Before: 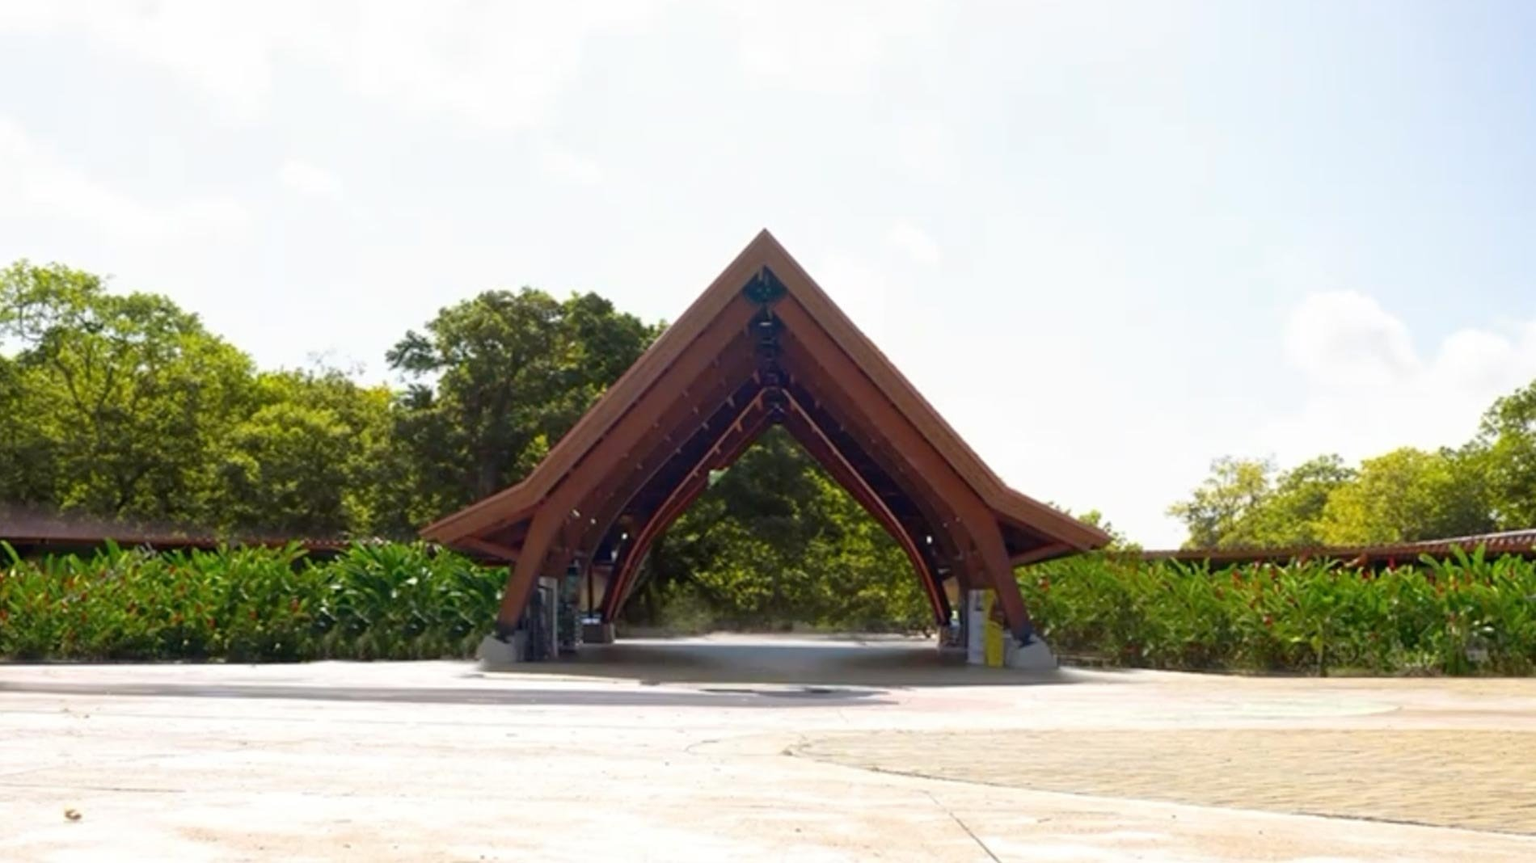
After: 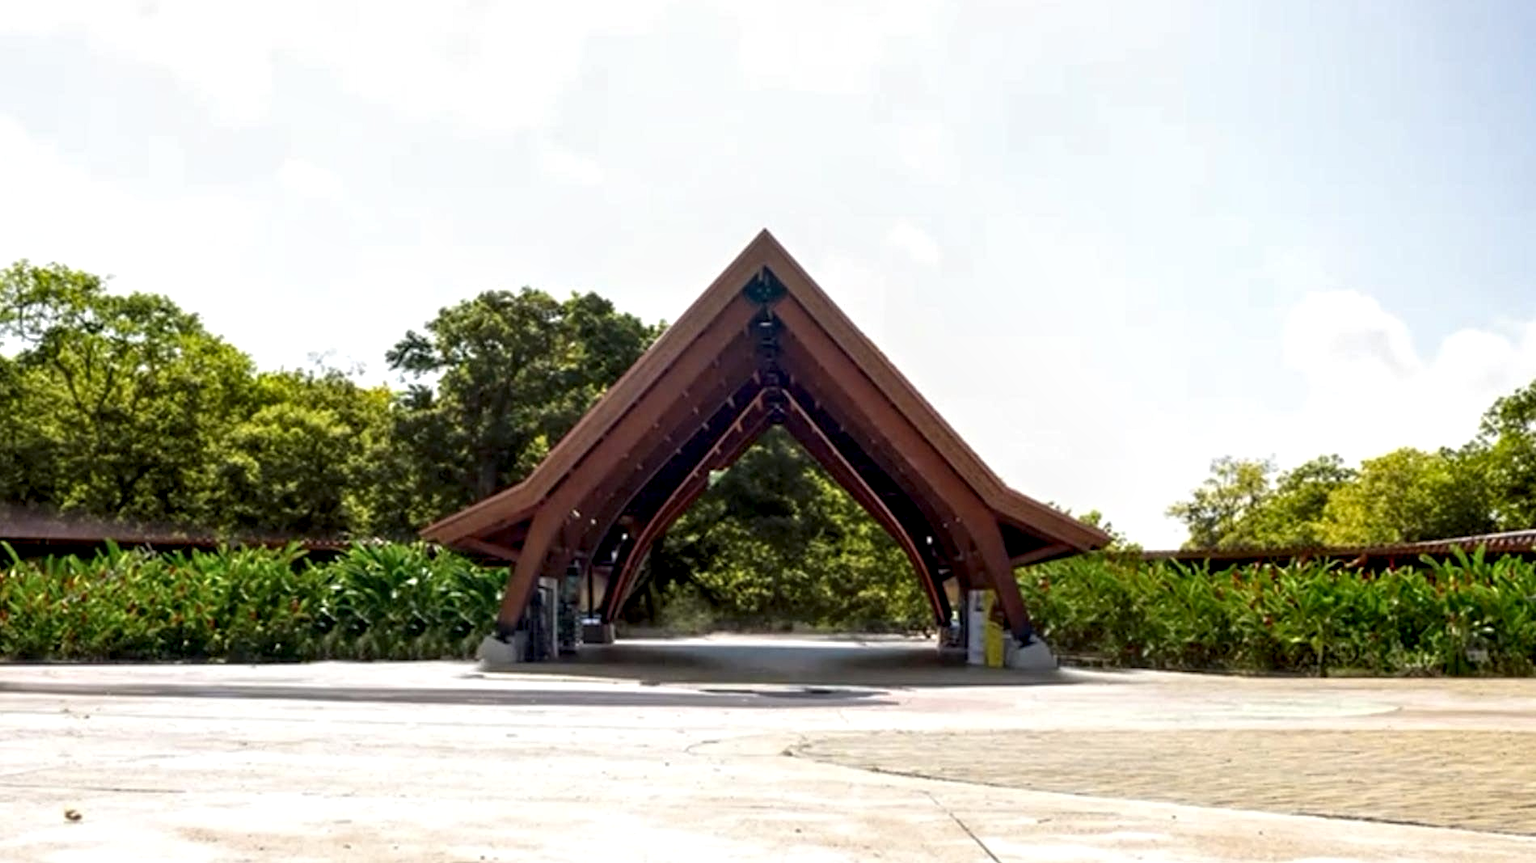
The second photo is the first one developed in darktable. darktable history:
local contrast: highlights 63%, shadows 54%, detail 168%, midtone range 0.516
